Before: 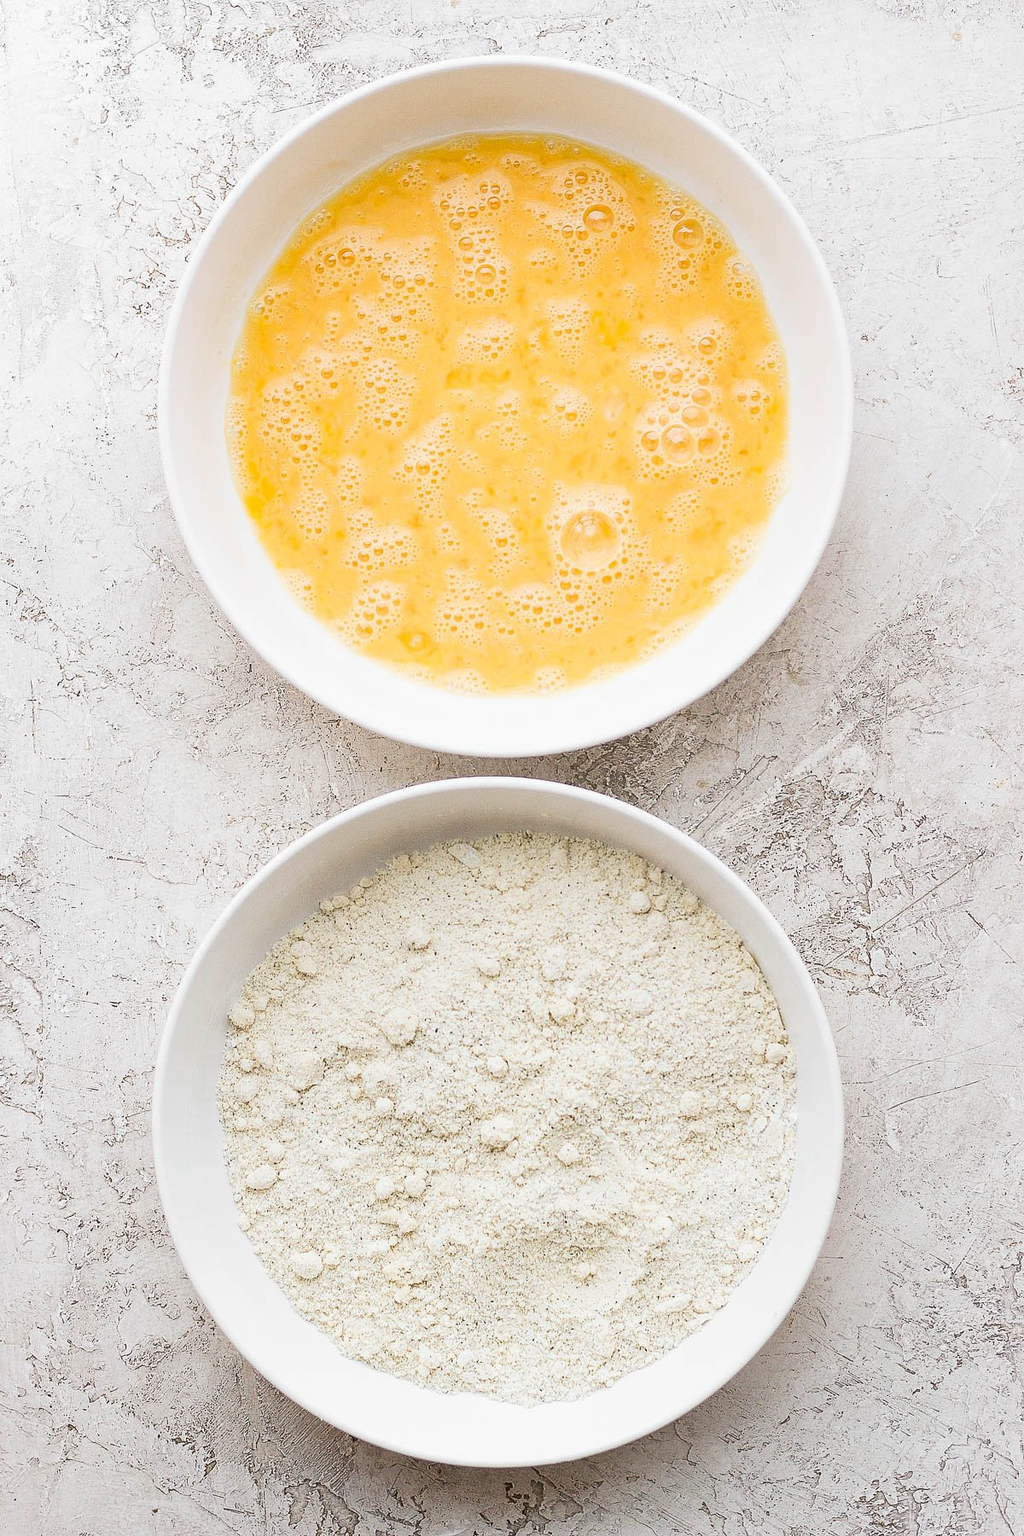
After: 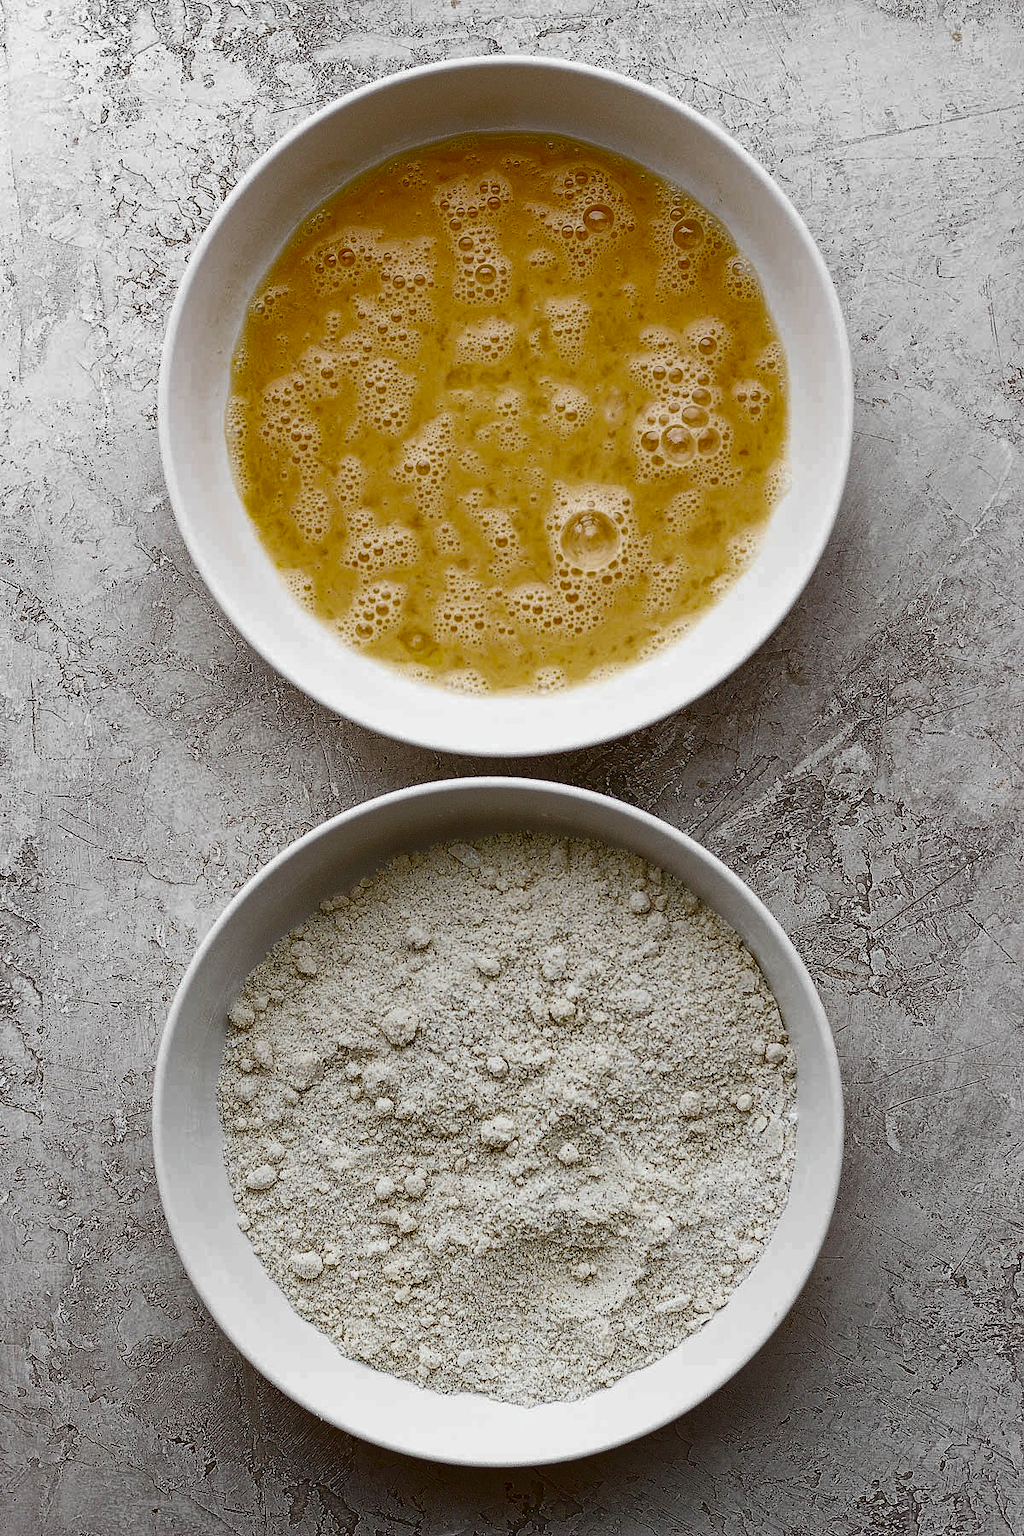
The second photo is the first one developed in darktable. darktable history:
tone curve: curves: ch0 [(0, 0) (0.765, 0.349) (1, 1)], color space Lab, independent channels, preserve colors none
